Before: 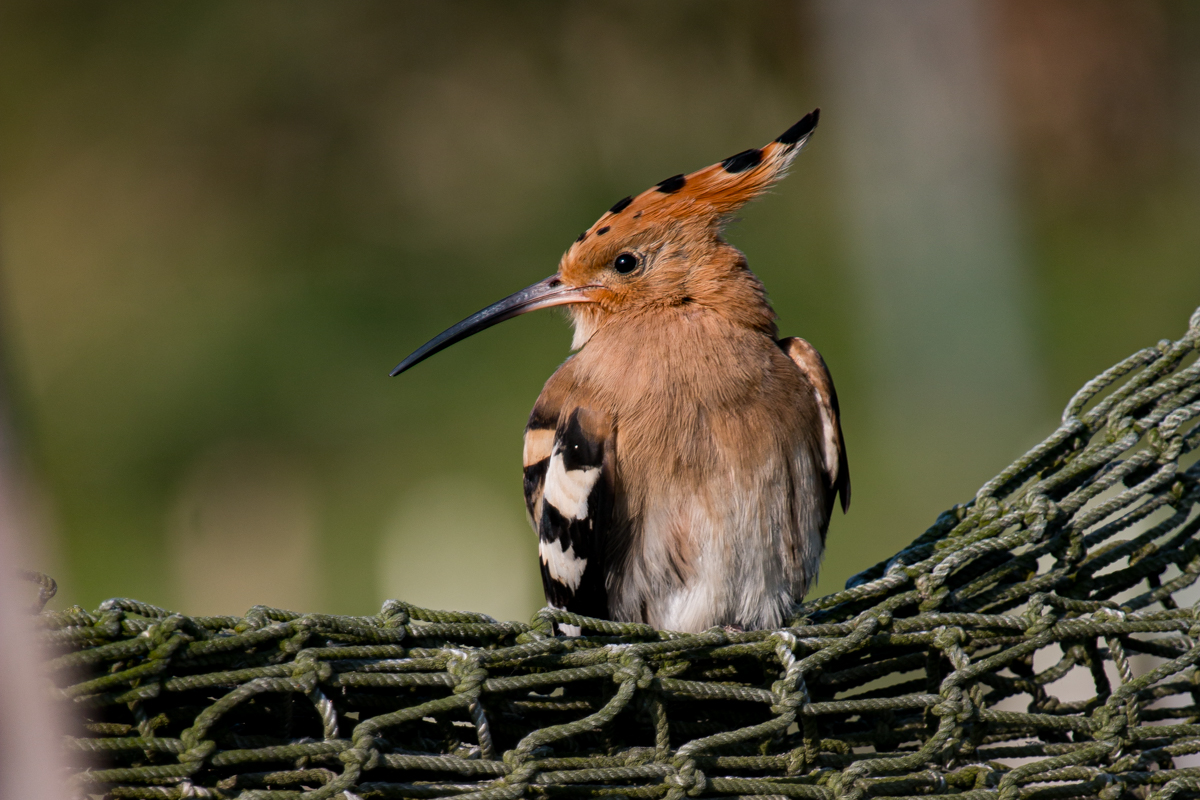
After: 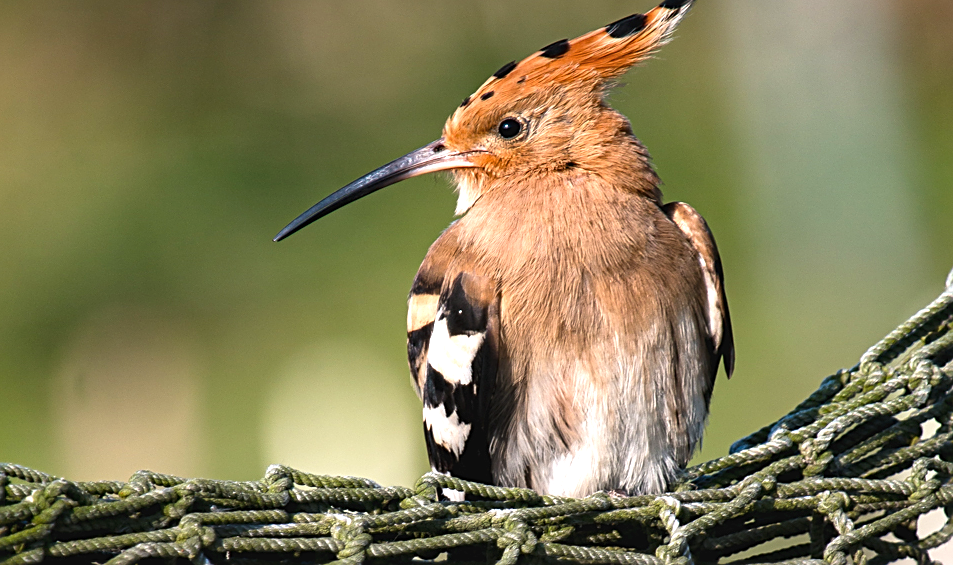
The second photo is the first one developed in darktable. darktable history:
sharpen: on, module defaults
crop: left 9.712%, top 16.928%, right 10.845%, bottom 12.332%
exposure: black level correction -0.002, exposure 1.115 EV, compensate highlight preservation false
color zones: curves: ch0 [(0.068, 0.464) (0.25, 0.5) (0.48, 0.508) (0.75, 0.536) (0.886, 0.476) (0.967, 0.456)]; ch1 [(0.066, 0.456) (0.25, 0.5) (0.616, 0.508) (0.746, 0.56) (0.934, 0.444)]
